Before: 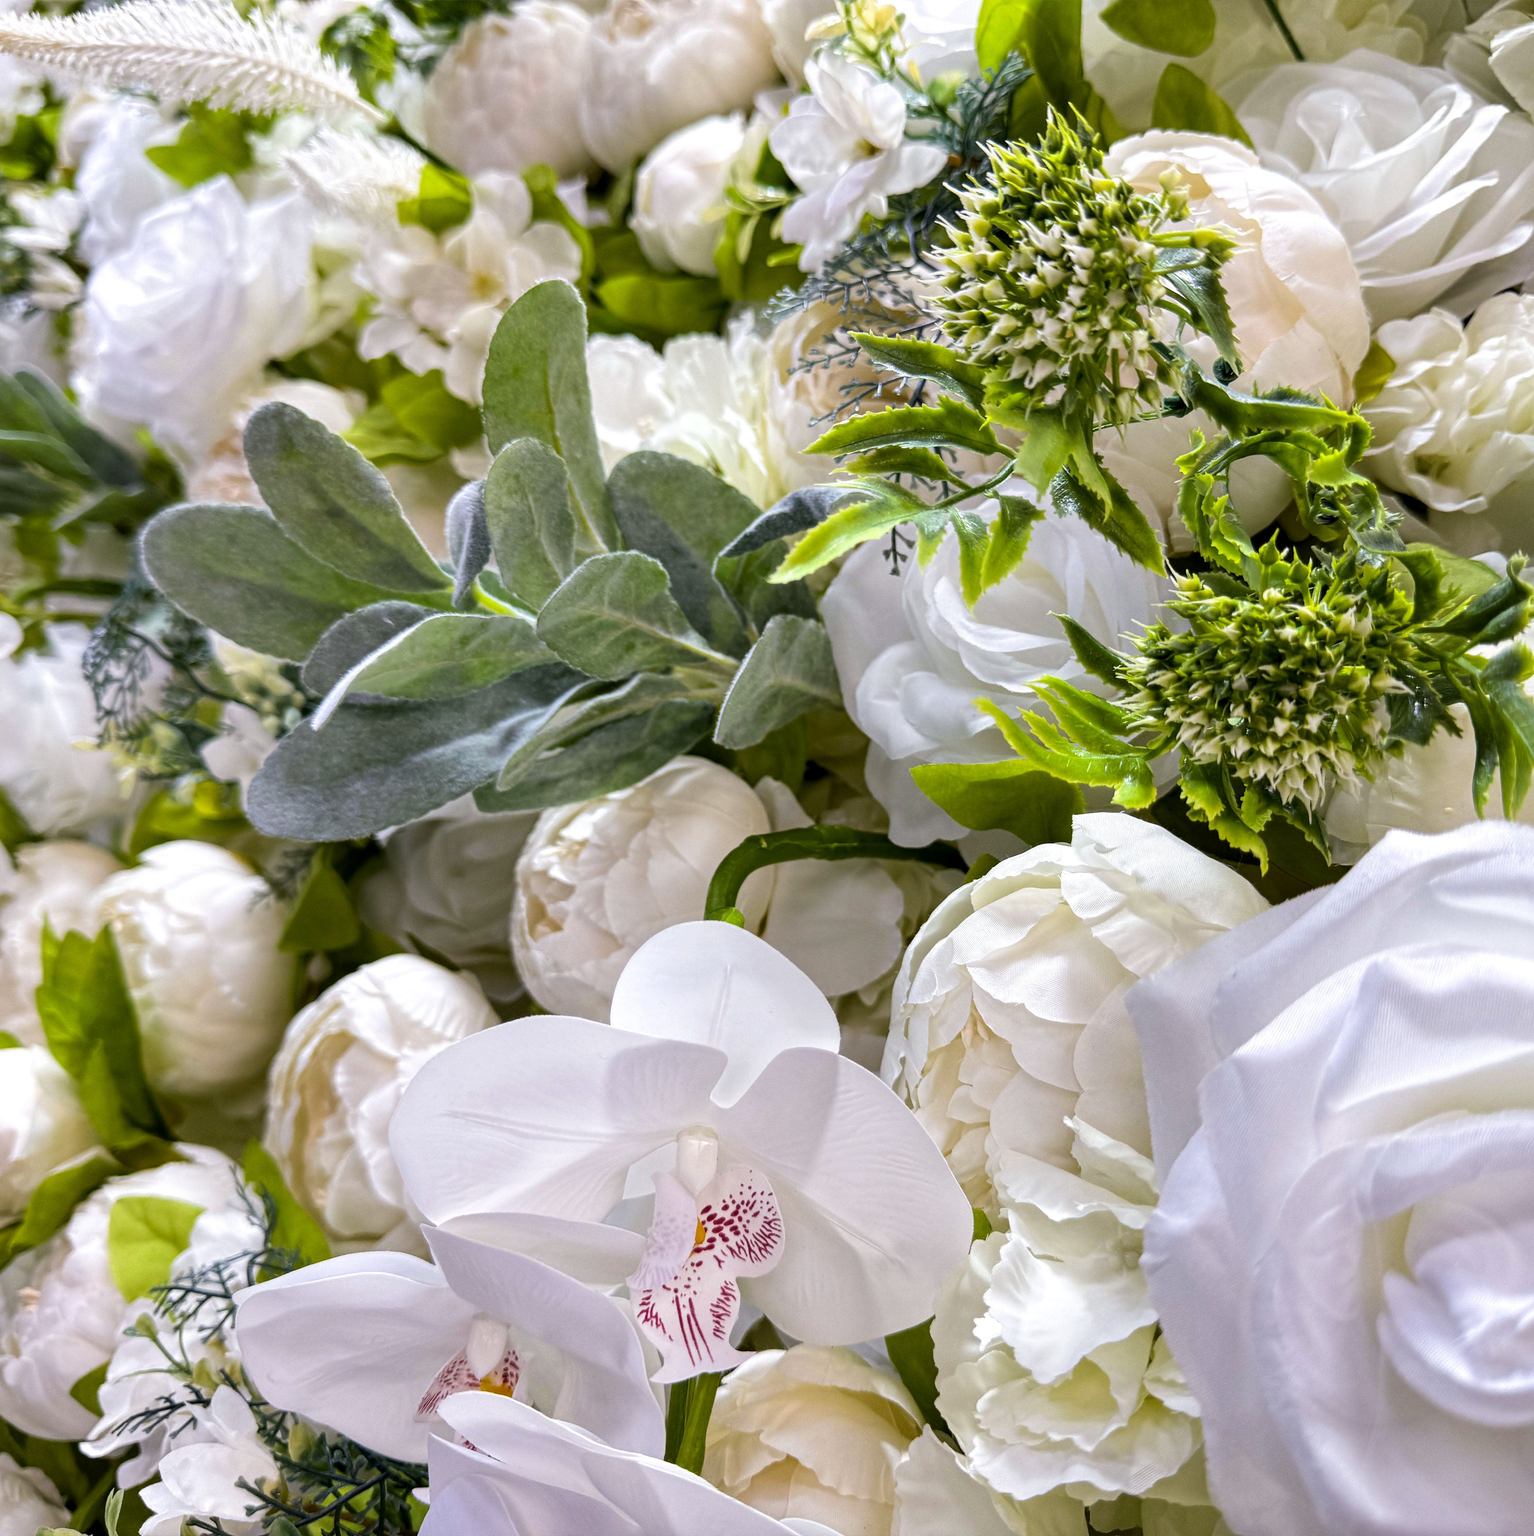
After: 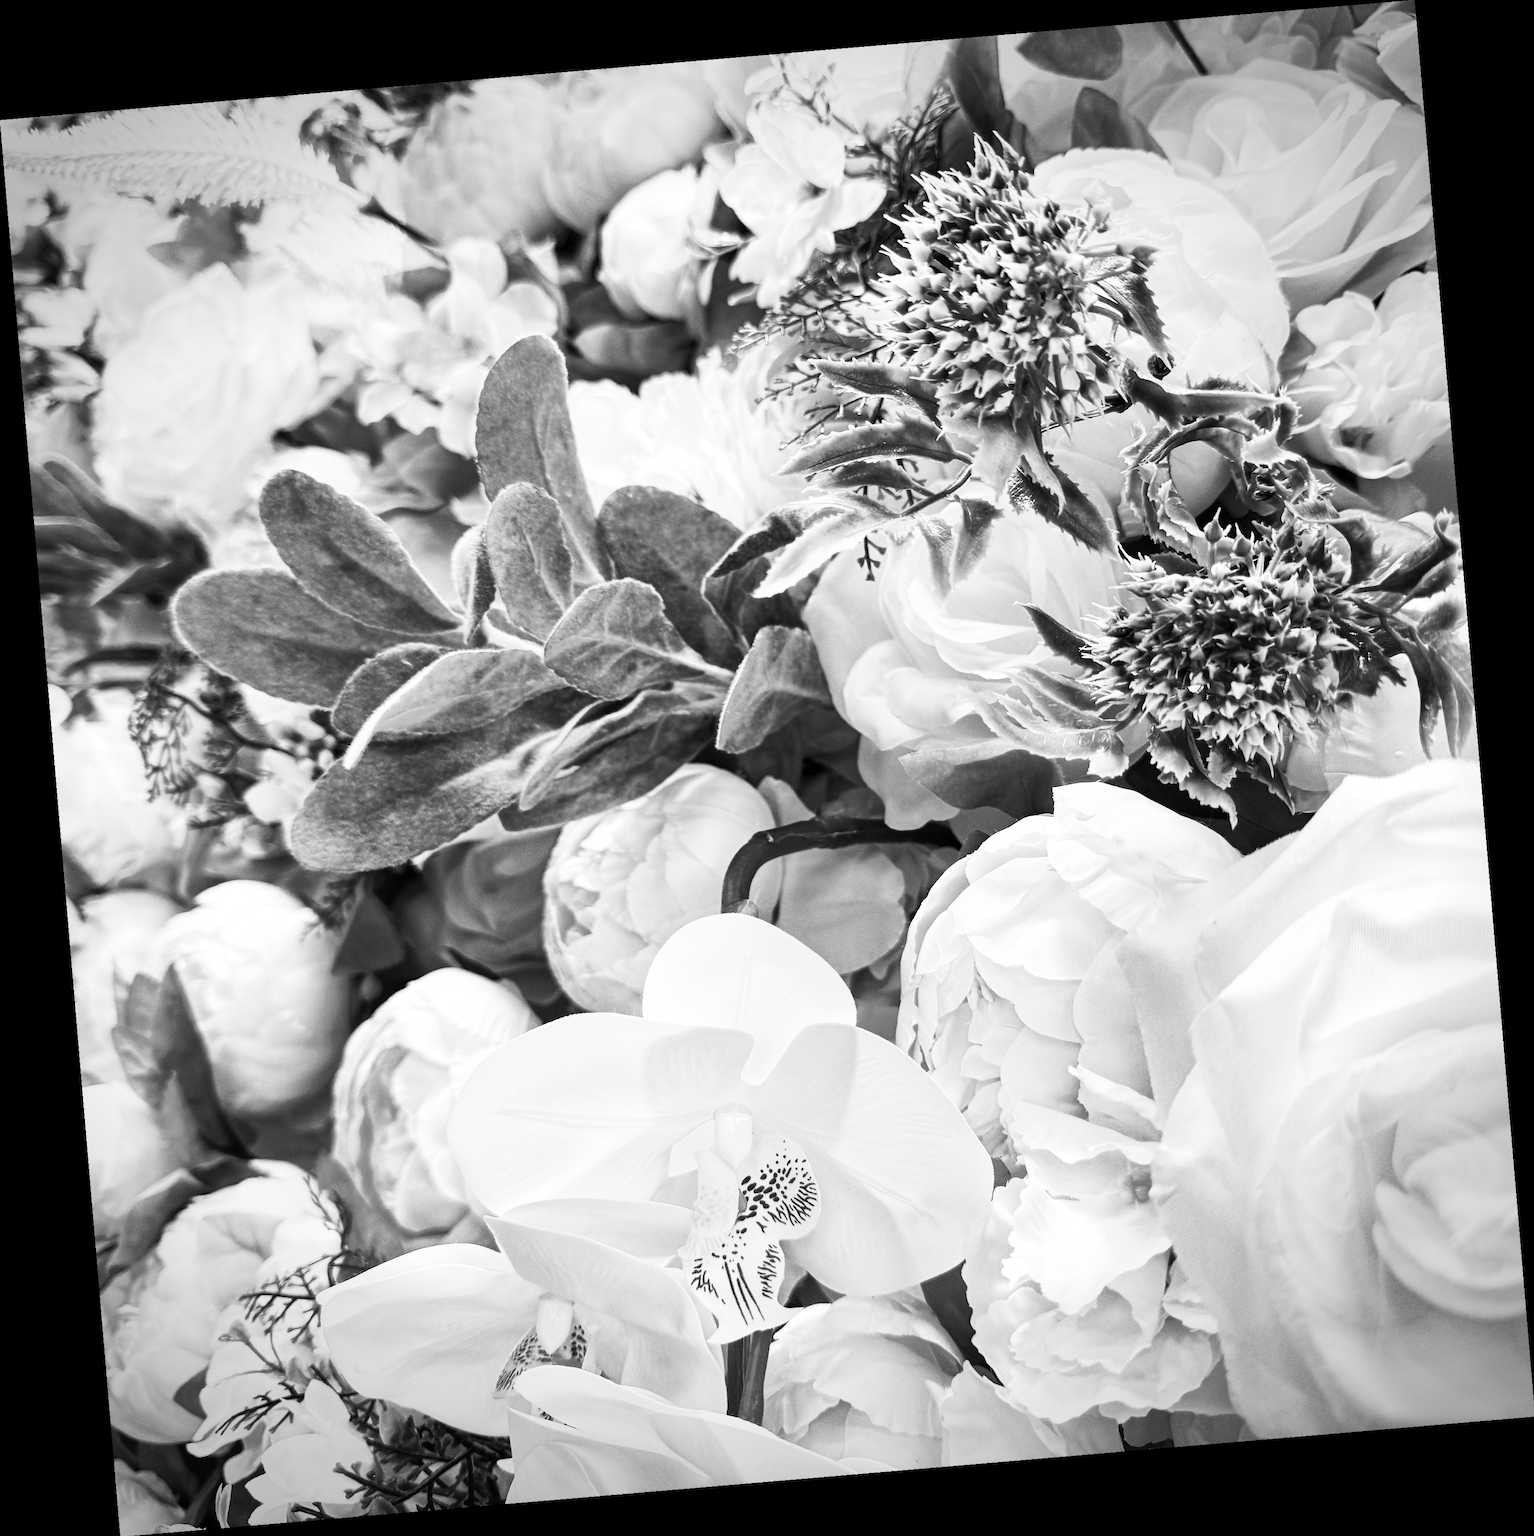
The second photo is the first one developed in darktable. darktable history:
vignetting: fall-off start 88.53%, fall-off radius 44.2%, saturation 0.376, width/height ratio 1.161
tone curve: curves: ch0 [(0, 0) (0.153, 0.056) (1, 1)], color space Lab, linked channels, preserve colors none
rotate and perspective: rotation -4.86°, automatic cropping off
monochrome: on, module defaults
contrast brightness saturation: contrast 0.53, brightness 0.47, saturation -1
shadows and highlights: on, module defaults
